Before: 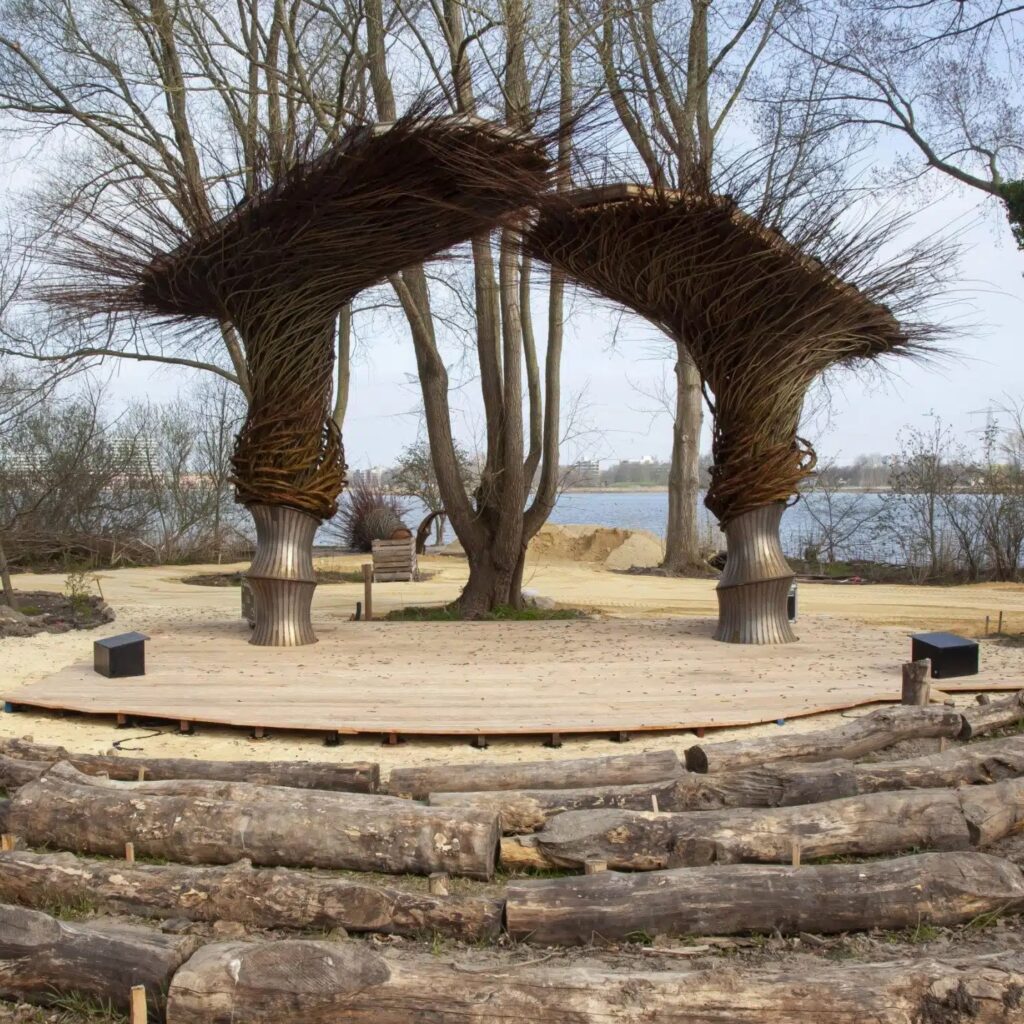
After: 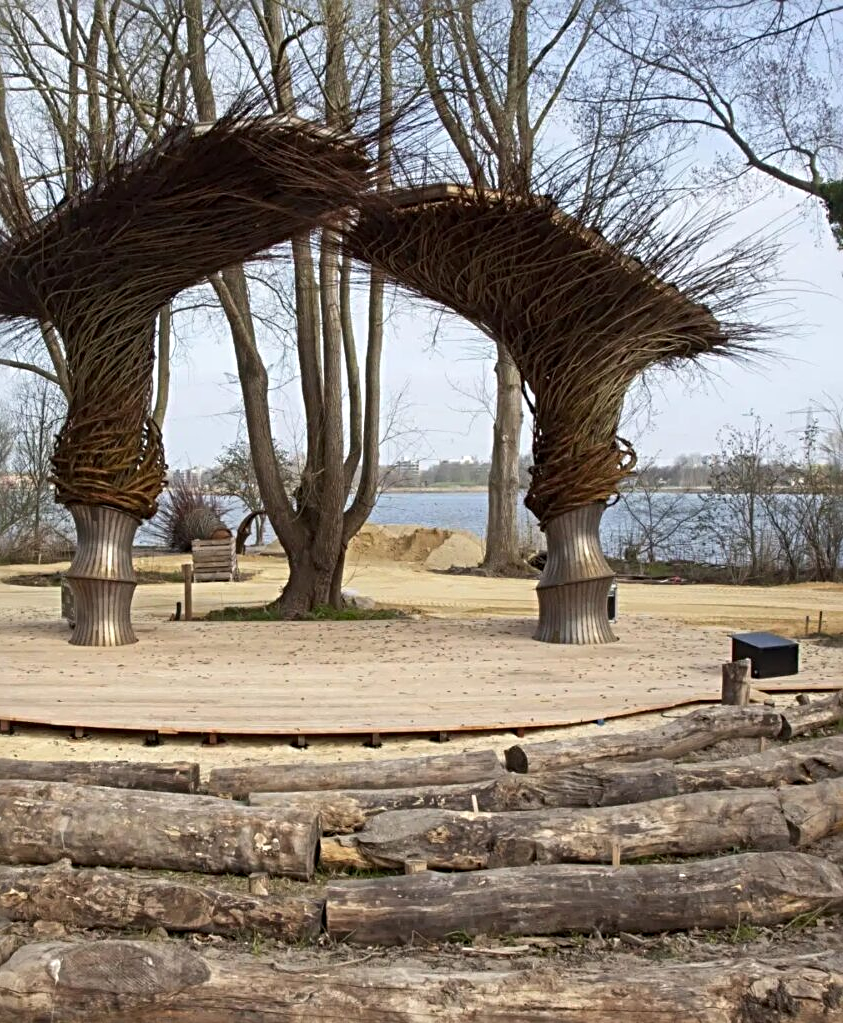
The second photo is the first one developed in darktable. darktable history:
crop: left 17.612%, bottom 0.029%
sharpen: radius 3.99
